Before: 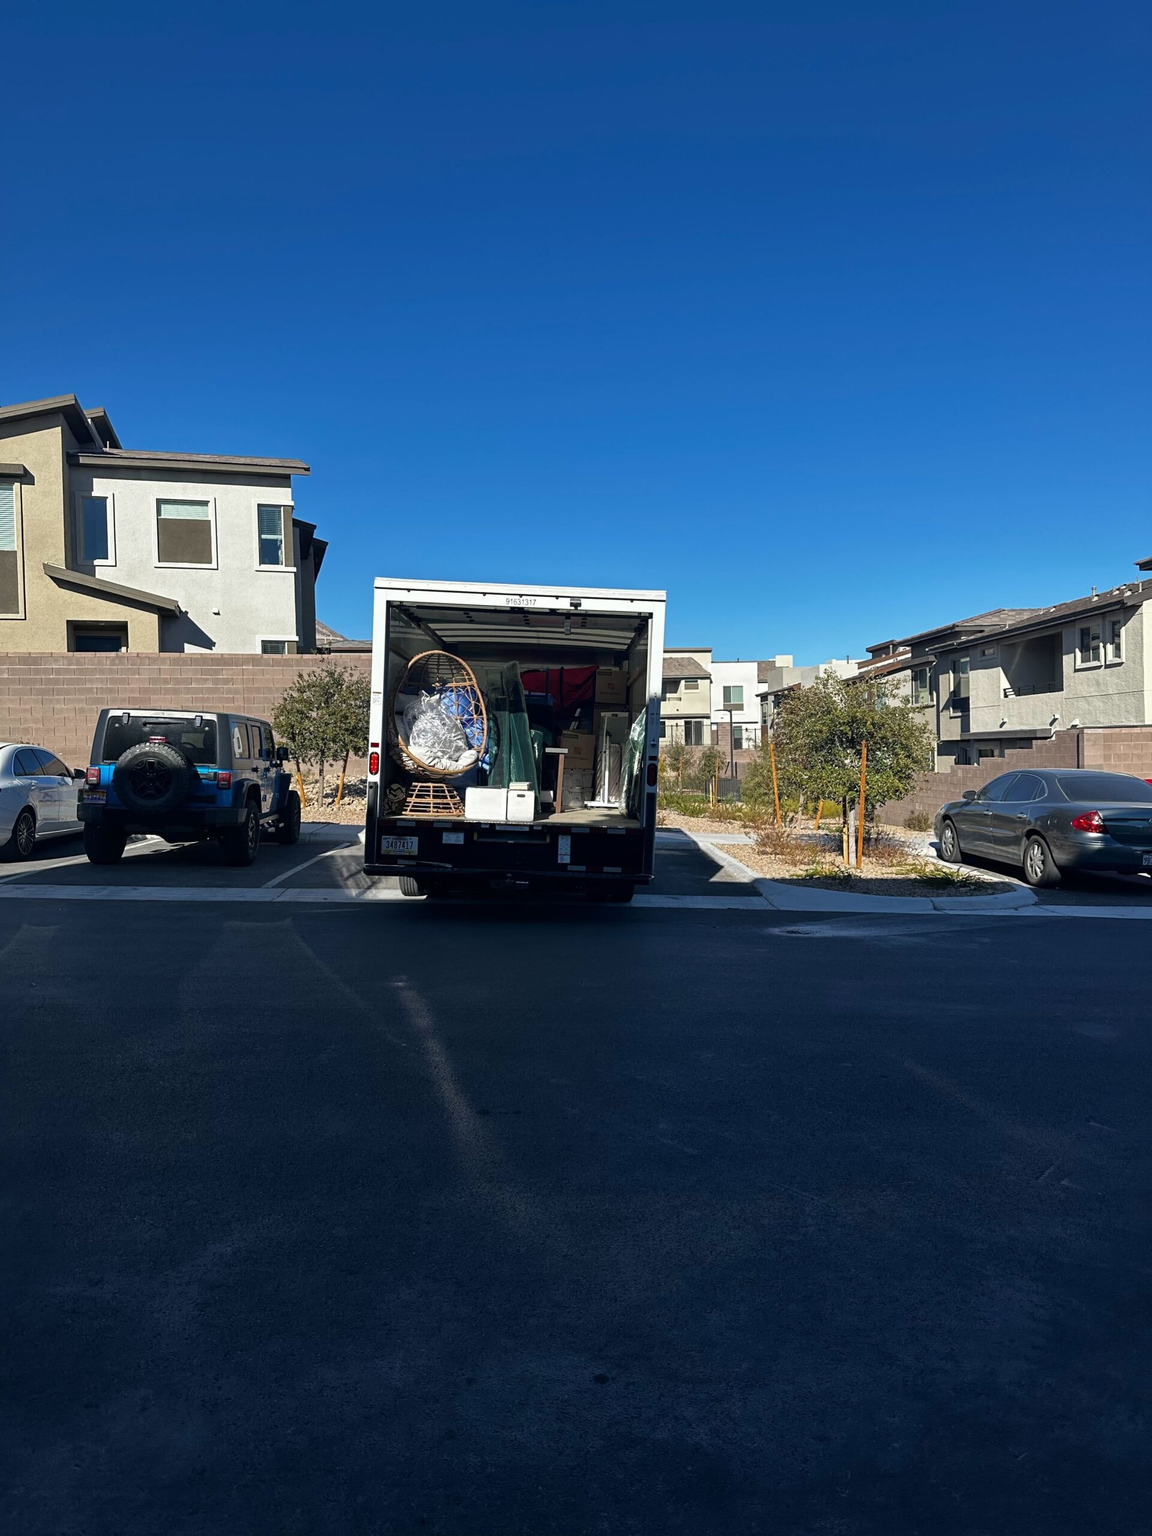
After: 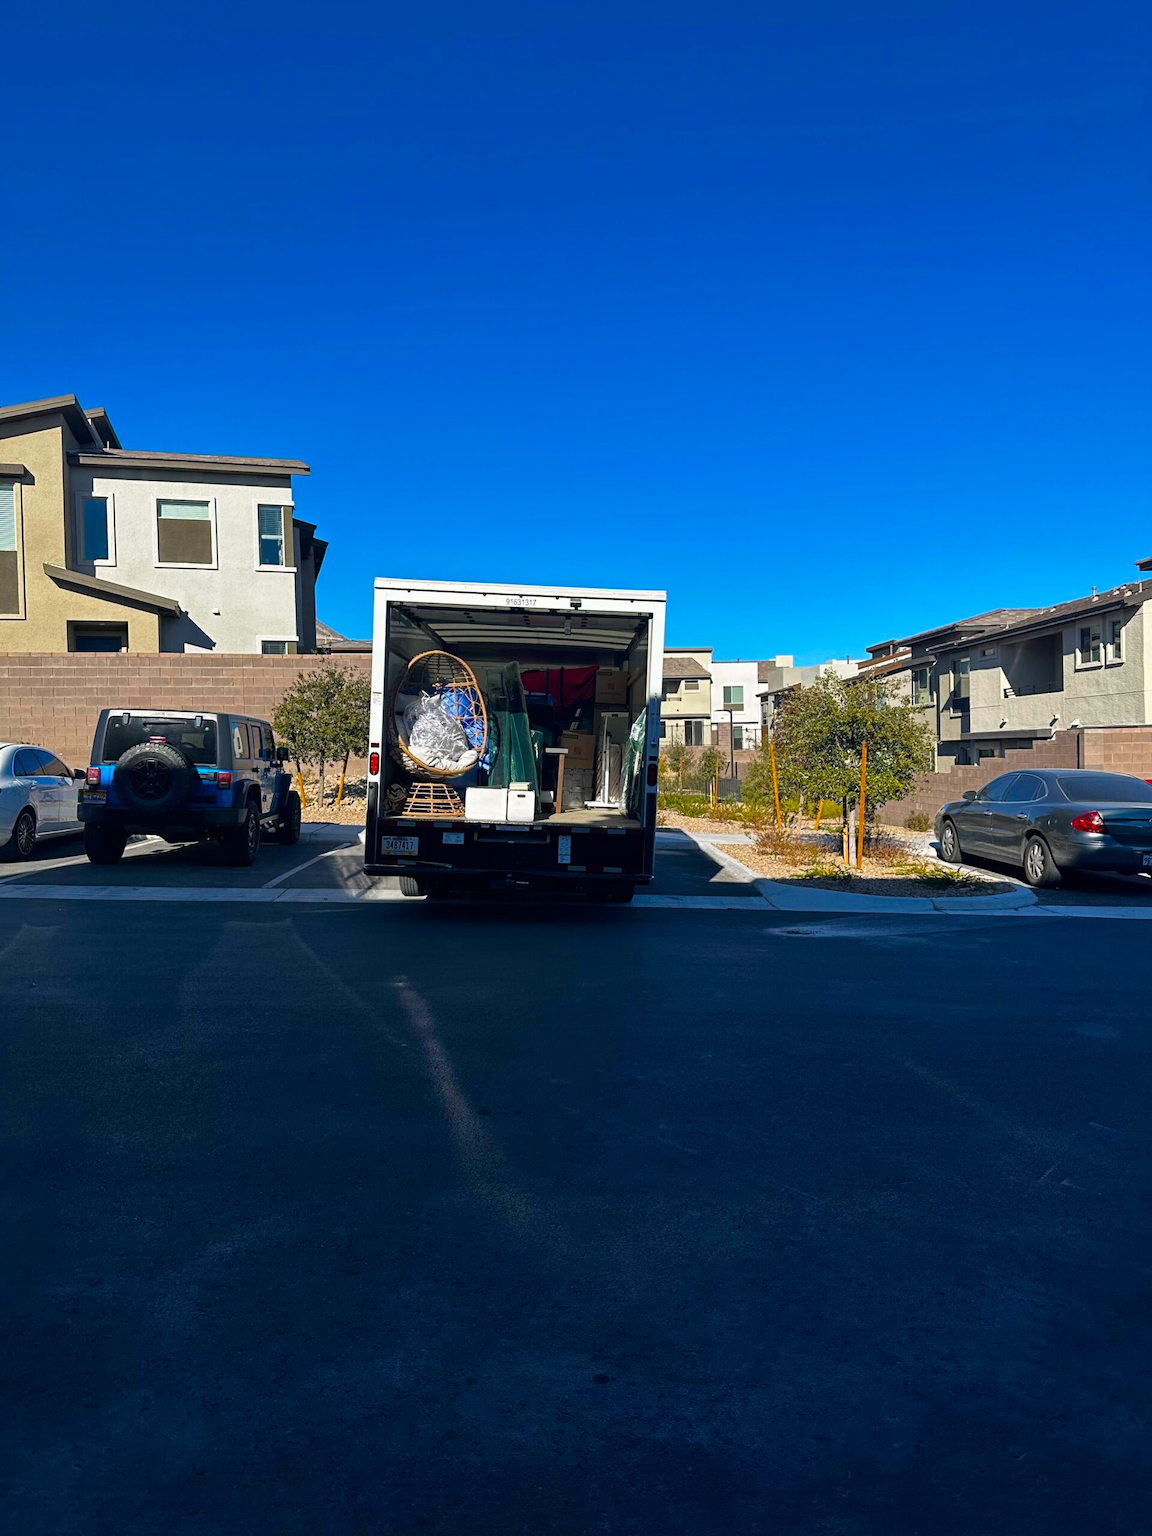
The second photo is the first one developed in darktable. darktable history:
color balance rgb: highlights gain › chroma 0.297%, highlights gain › hue 332.55°, linear chroma grading › global chroma 24.864%, perceptual saturation grading › global saturation 16.15%
